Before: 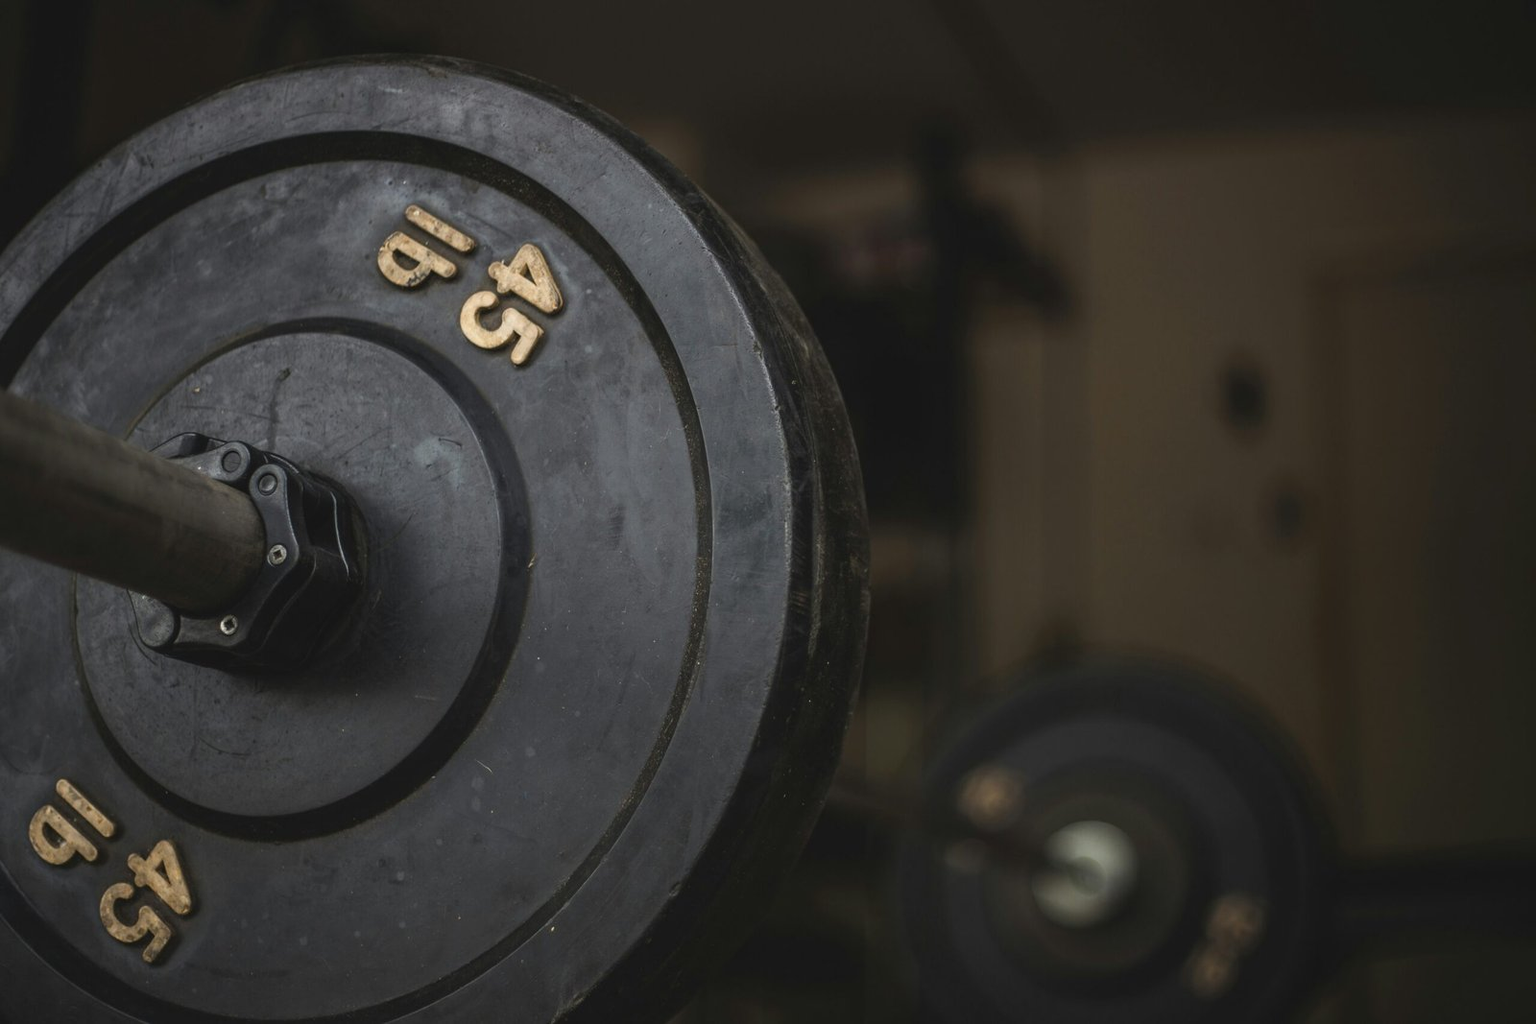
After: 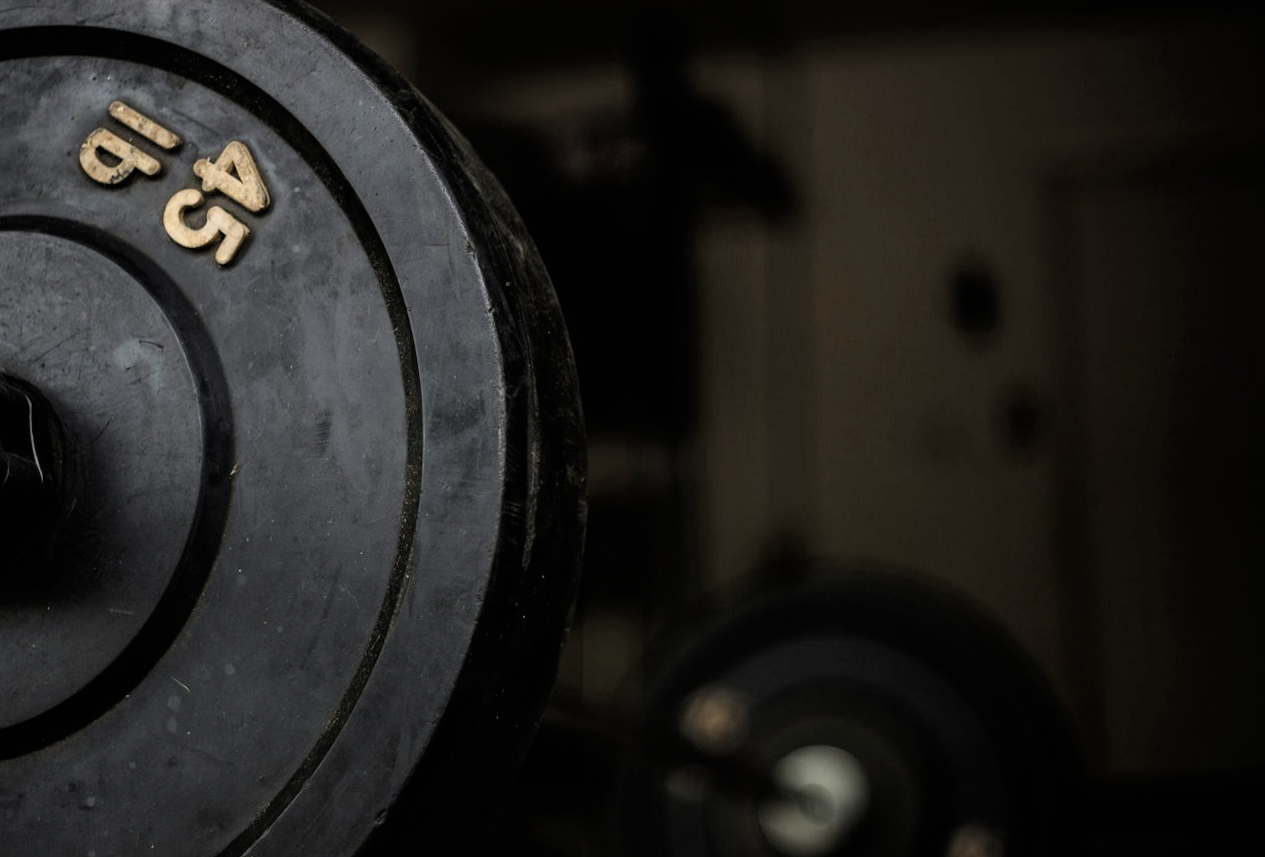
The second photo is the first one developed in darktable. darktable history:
rotate and perspective: rotation 0.226°, lens shift (vertical) -0.042, crop left 0.023, crop right 0.982, crop top 0.006, crop bottom 0.994
crop: left 19.159%, top 9.58%, bottom 9.58%
filmic rgb: black relative exposure -4.93 EV, white relative exposure 2.84 EV, hardness 3.72
